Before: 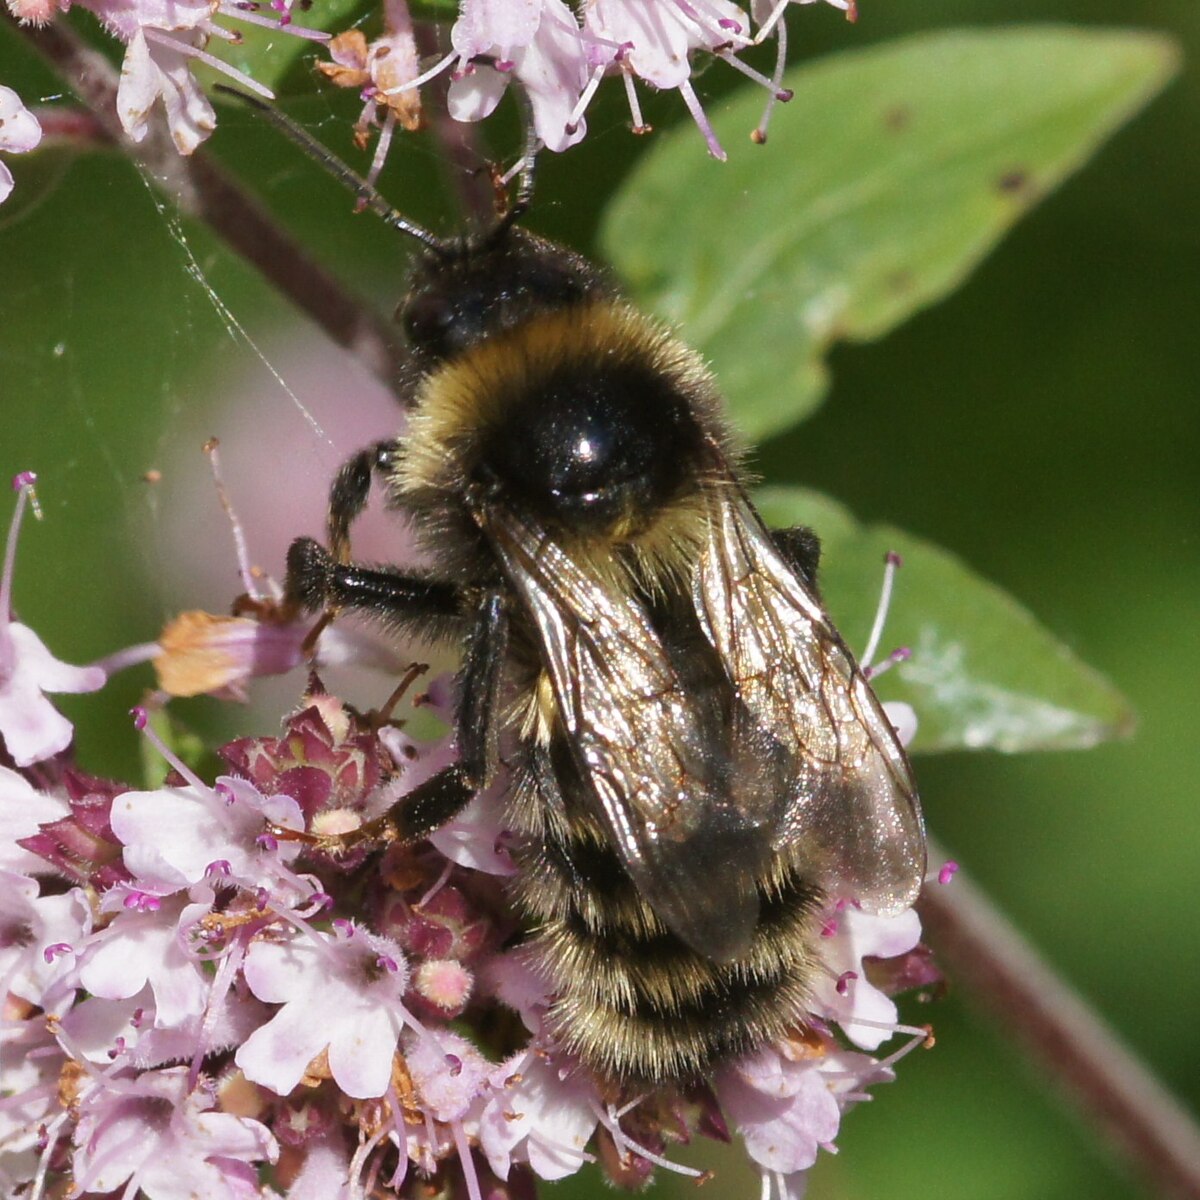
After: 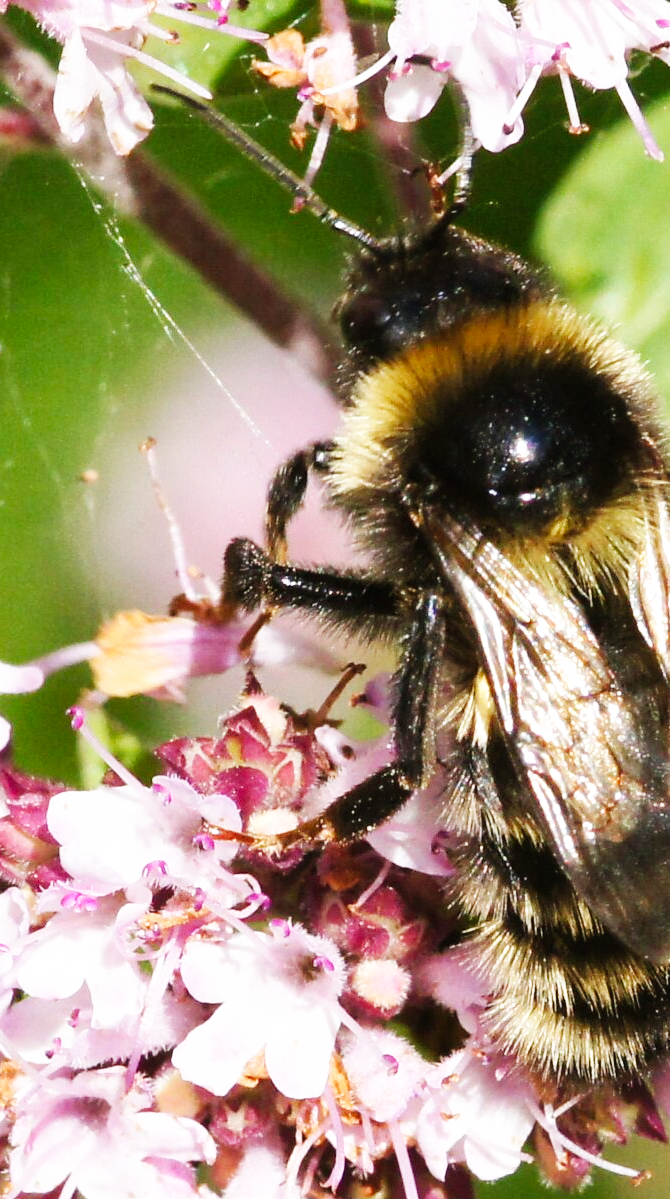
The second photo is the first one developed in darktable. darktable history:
base curve: curves: ch0 [(0, 0.003) (0.001, 0.002) (0.006, 0.004) (0.02, 0.022) (0.048, 0.086) (0.094, 0.234) (0.162, 0.431) (0.258, 0.629) (0.385, 0.8) (0.548, 0.918) (0.751, 0.988) (1, 1)], preserve colors none
crop: left 5.327%, right 38.822%
